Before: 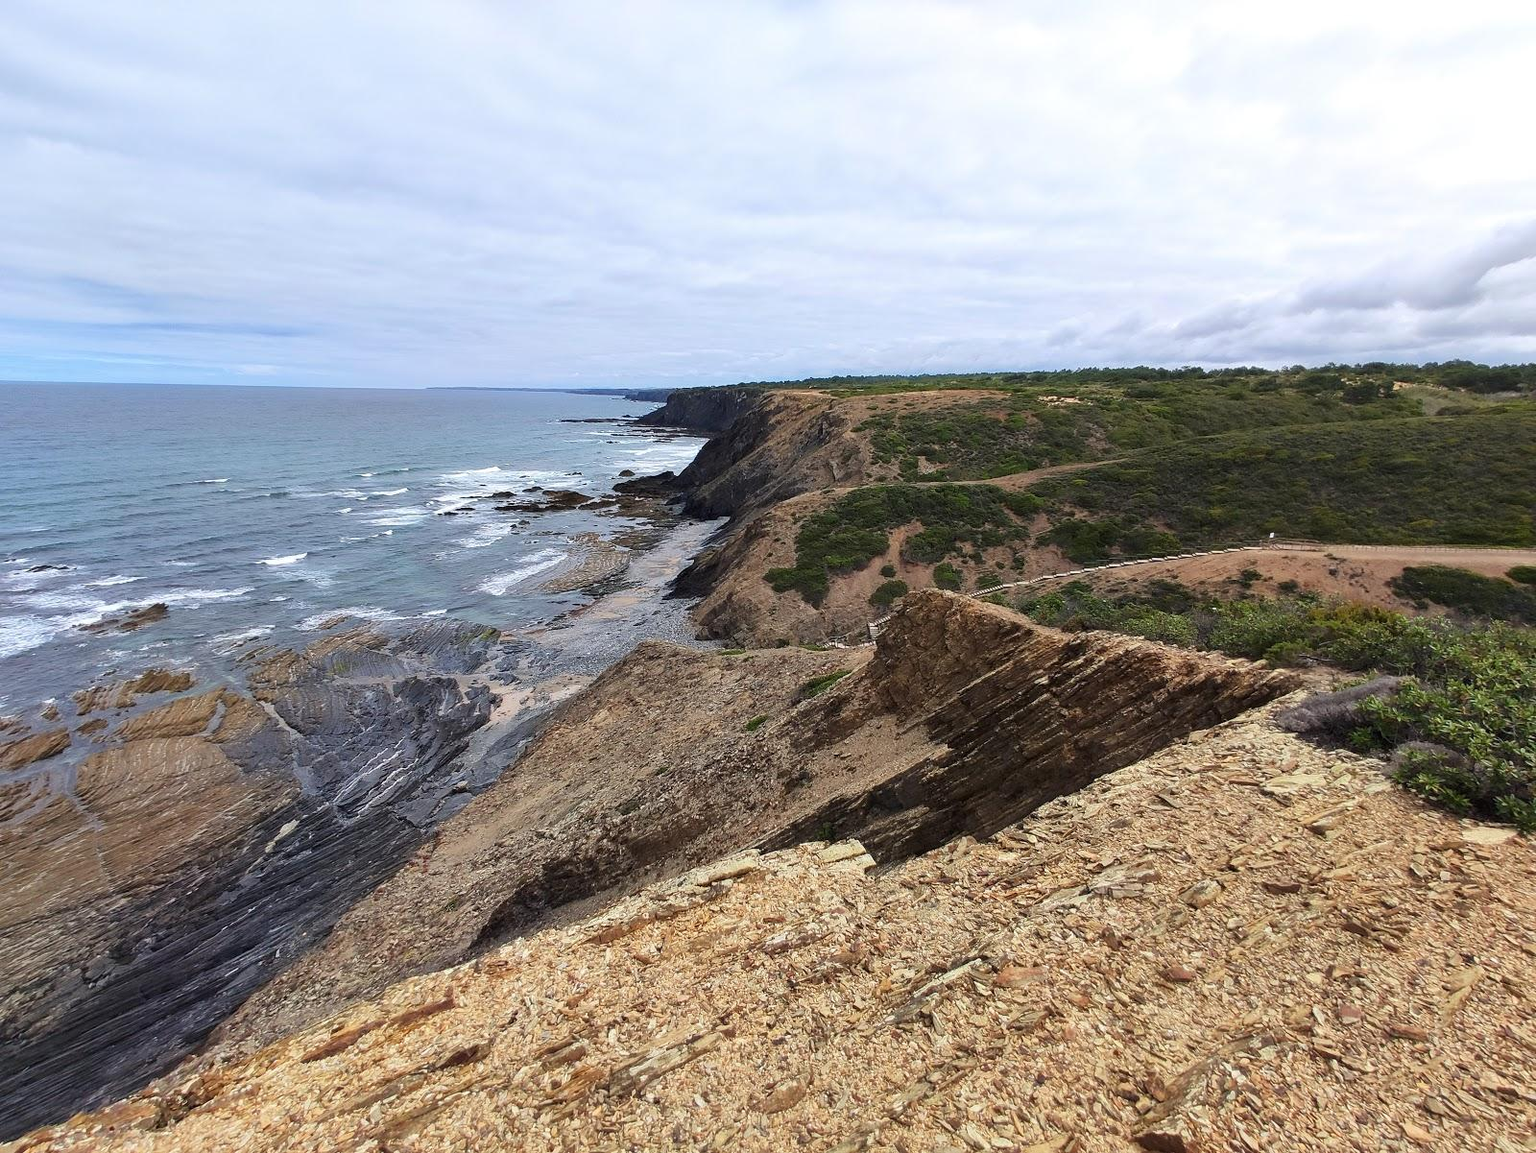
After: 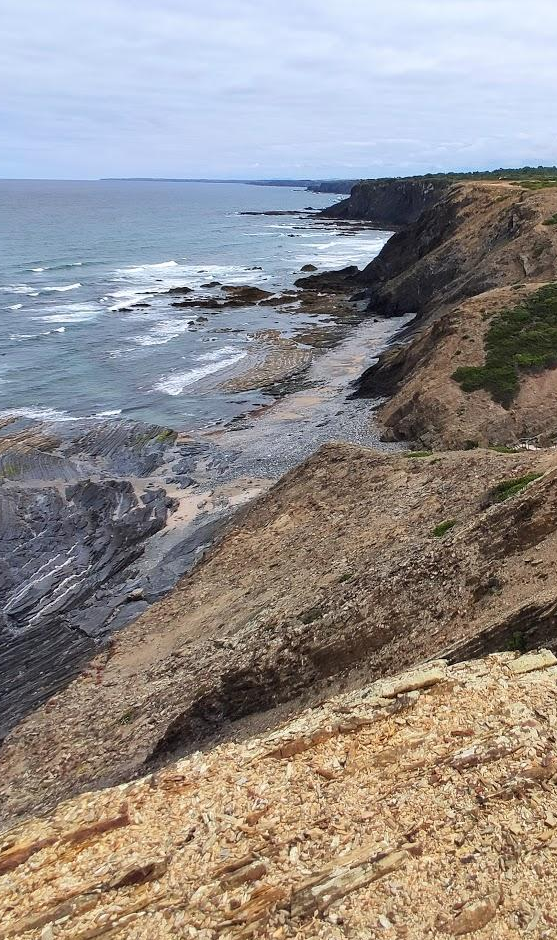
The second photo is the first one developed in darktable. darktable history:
crop and rotate: left 21.623%, top 18.743%, right 43.506%, bottom 2.973%
